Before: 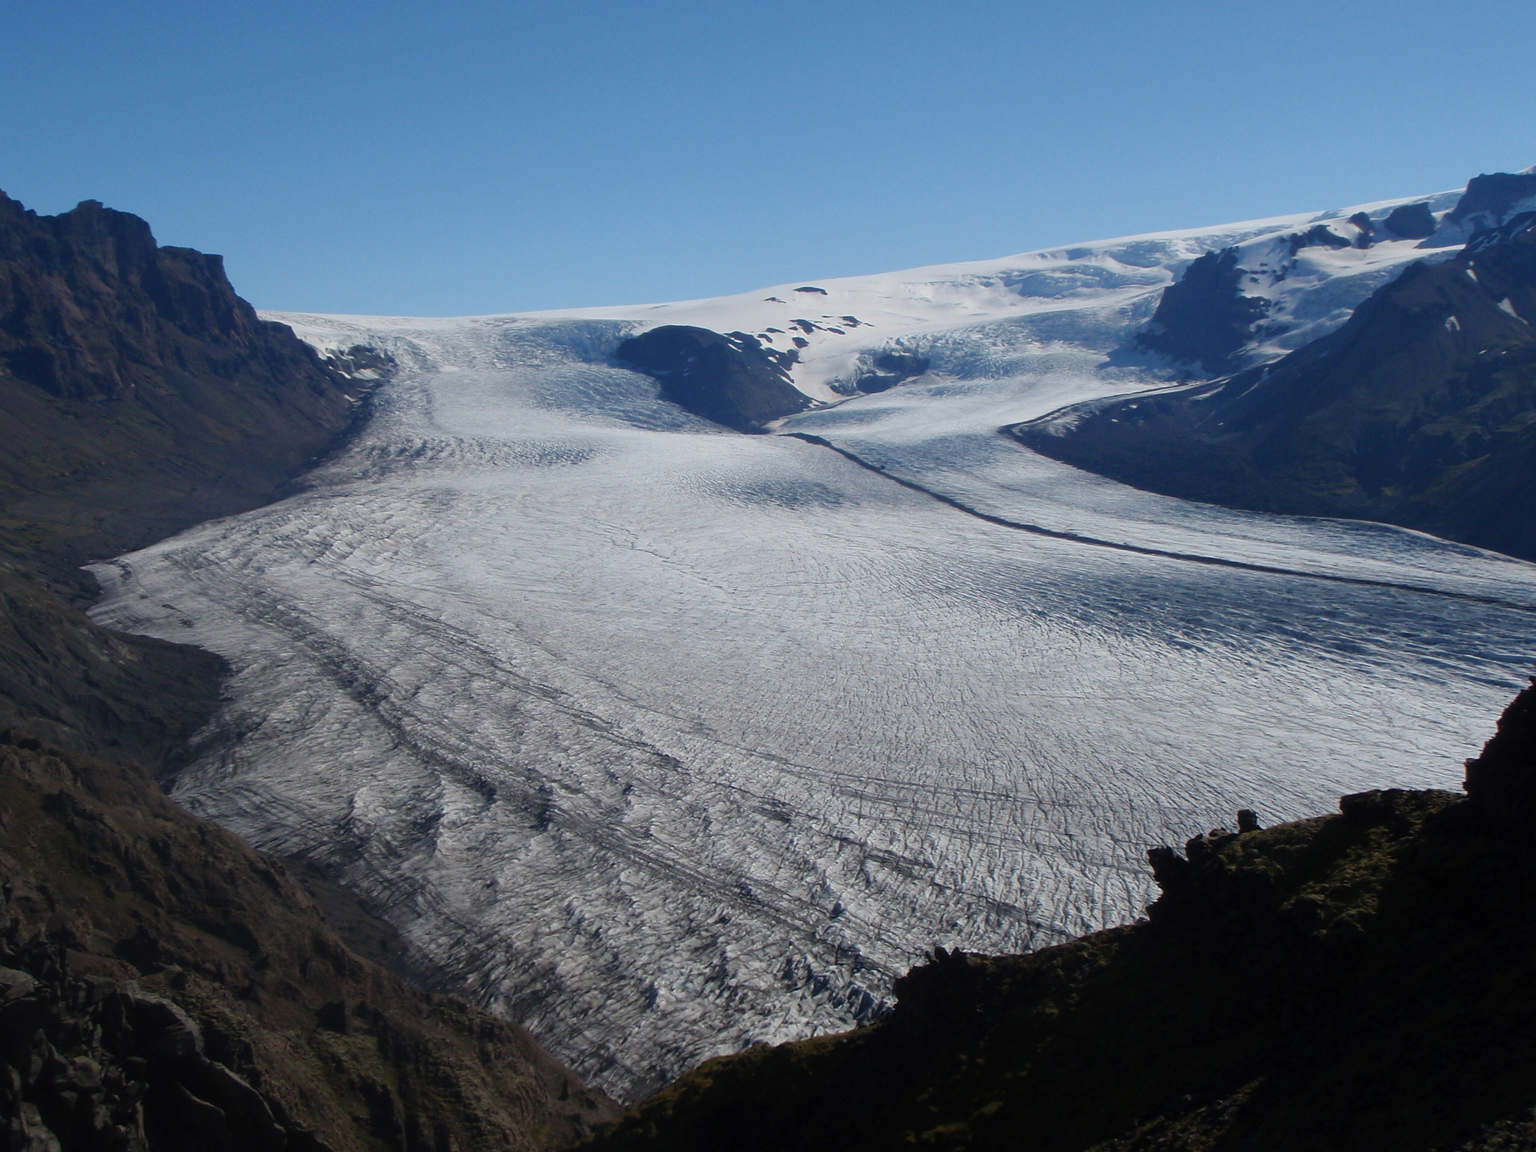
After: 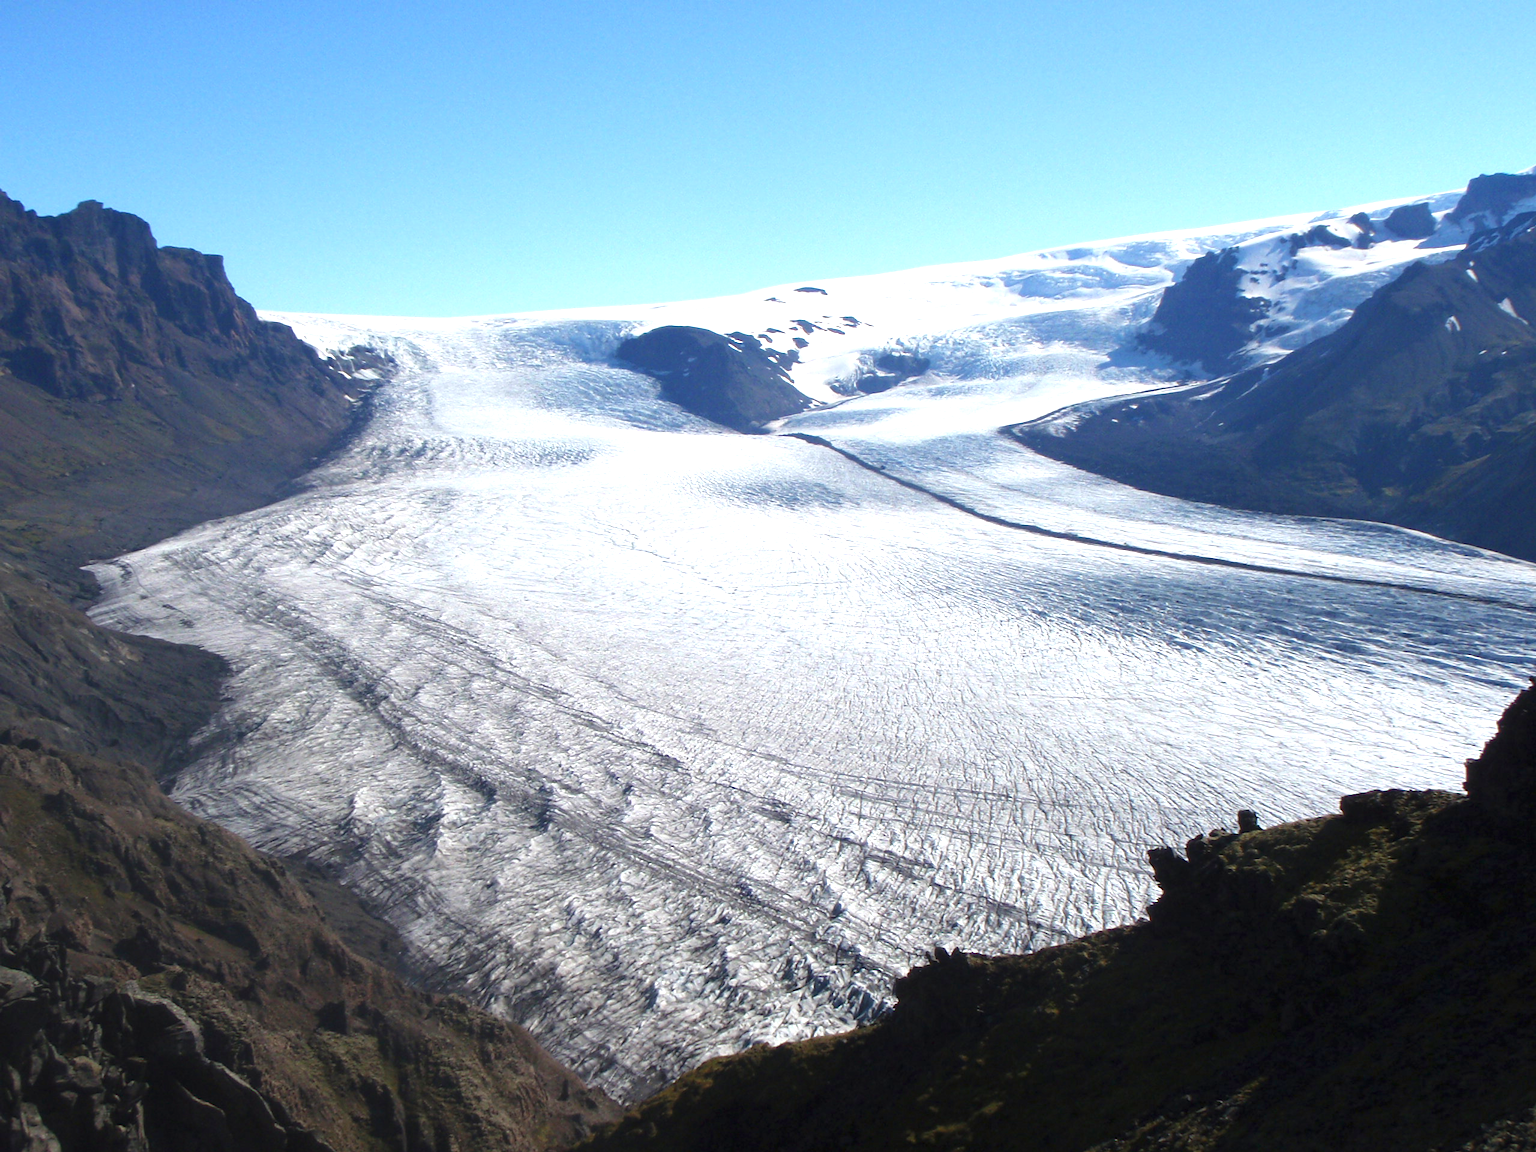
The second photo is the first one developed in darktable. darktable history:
exposure: black level correction 0, exposure 1.292 EV, compensate exposure bias true, compensate highlight preservation false
